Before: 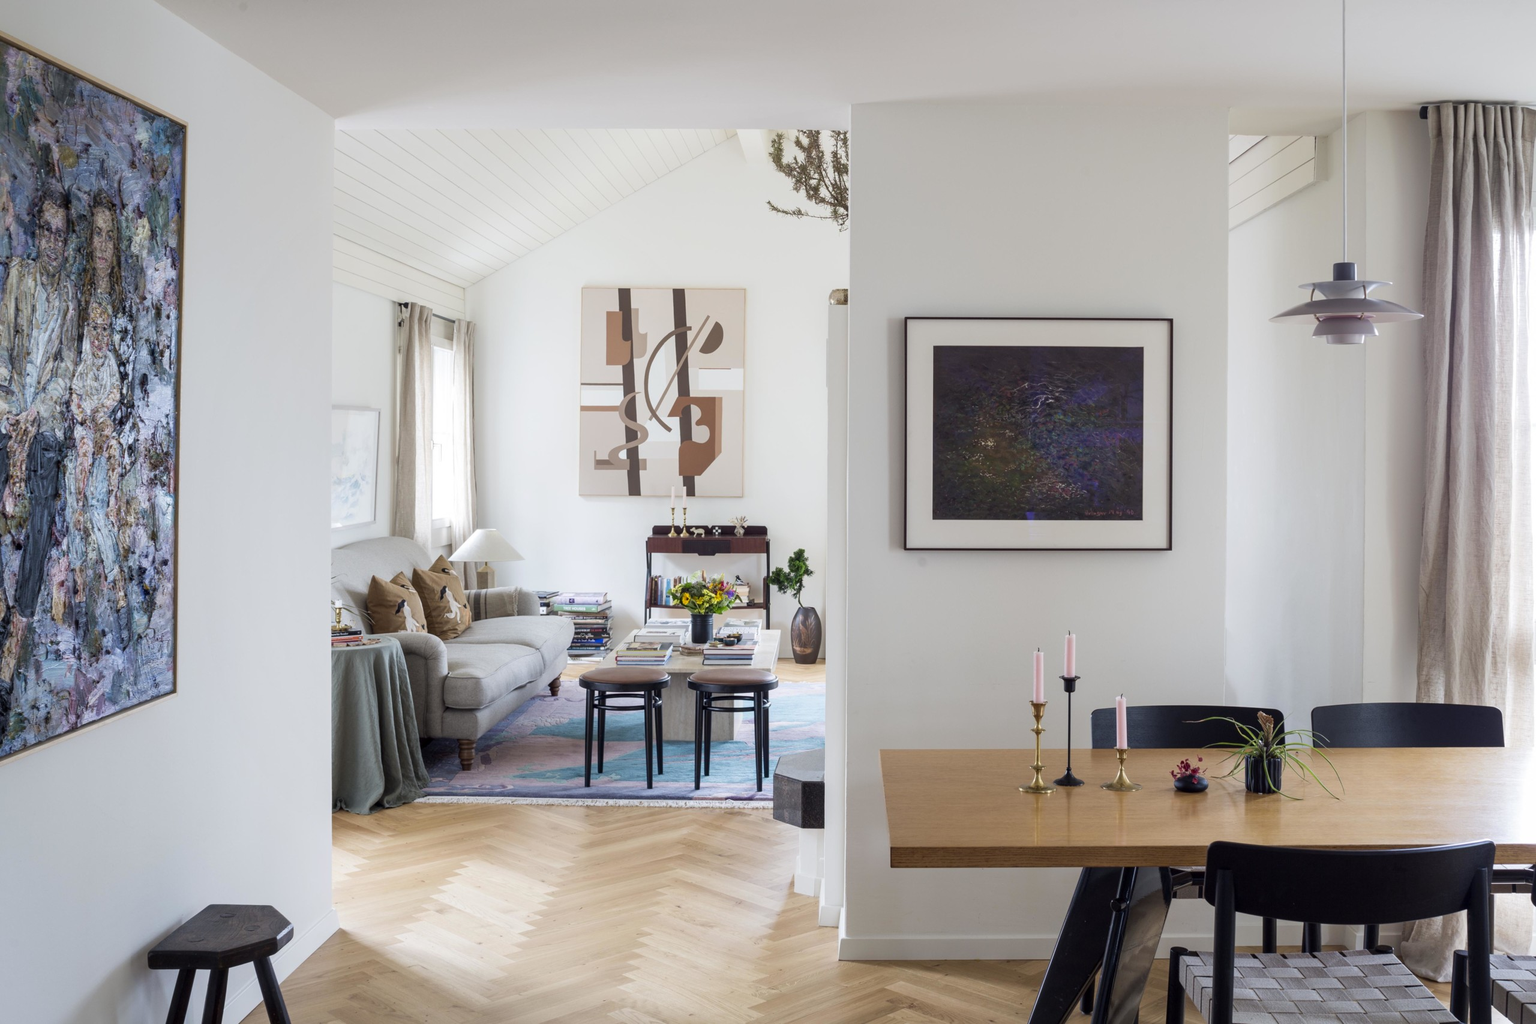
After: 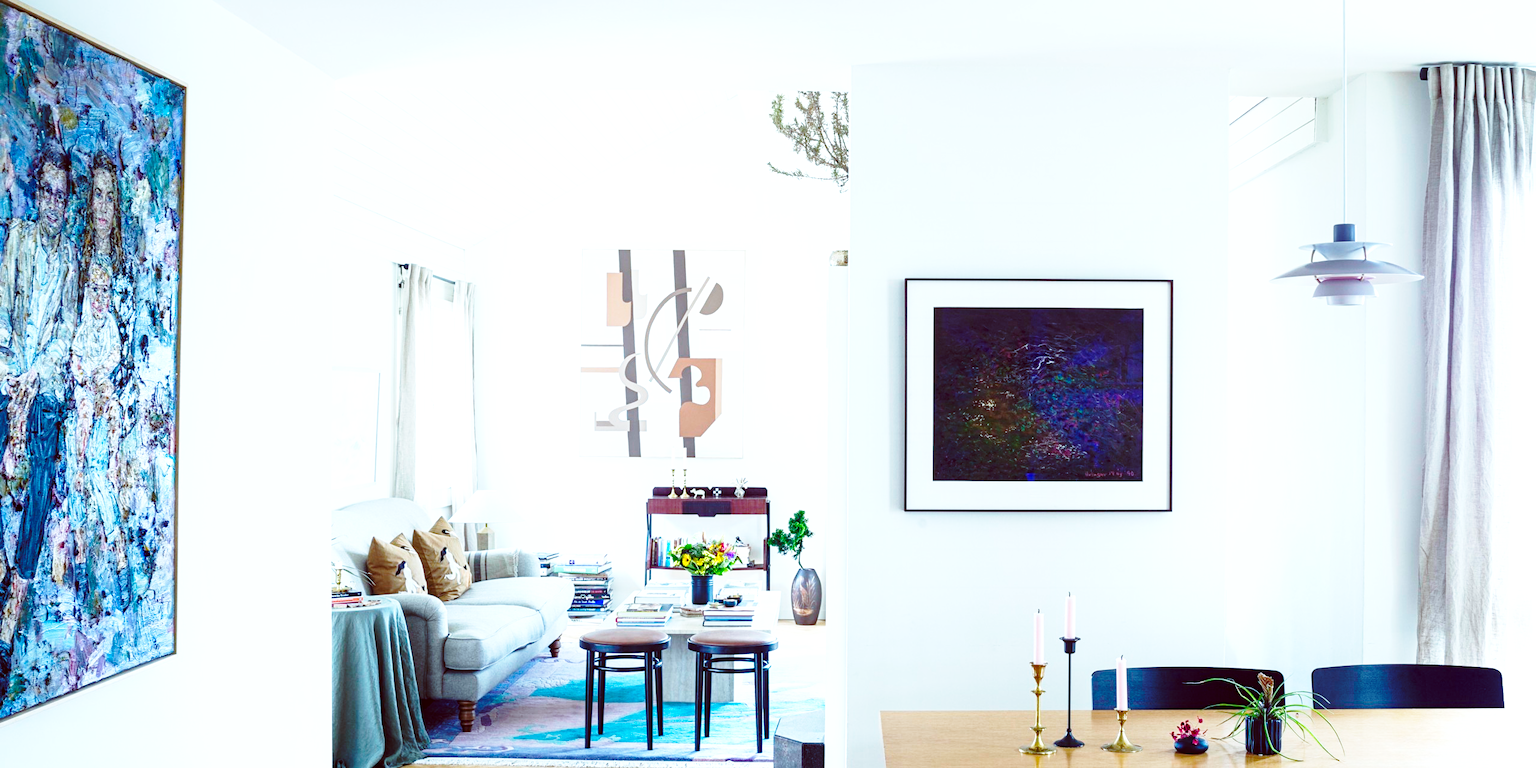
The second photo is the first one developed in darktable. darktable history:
crop: top 3.857%, bottom 21.132%
color balance rgb: shadows lift › luminance -7.7%, shadows lift › chroma 2.13%, shadows lift › hue 200.79°, power › luminance -7.77%, power › chroma 2.27%, power › hue 220.69°, highlights gain › luminance 15.15%, highlights gain › chroma 4%, highlights gain › hue 209.35°, global offset › luminance -0.21%, global offset › chroma 0.27%, perceptual saturation grading › global saturation 24.42%, perceptual saturation grading › highlights -24.42%, perceptual saturation grading › mid-tones 24.42%, perceptual saturation grading › shadows 40%, perceptual brilliance grading › global brilliance -5%, perceptual brilliance grading › highlights 24.42%, perceptual brilliance grading › mid-tones 7%, perceptual brilliance grading › shadows -5%
base curve: curves: ch0 [(0, 0) (0.032, 0.037) (0.105, 0.228) (0.435, 0.76) (0.856, 0.983) (1, 1)], preserve colors none
white balance: red 1.009, blue 1.027
contrast equalizer: y [[0.439, 0.44, 0.442, 0.457, 0.493, 0.498], [0.5 ×6], [0.5 ×6], [0 ×6], [0 ×6]]
